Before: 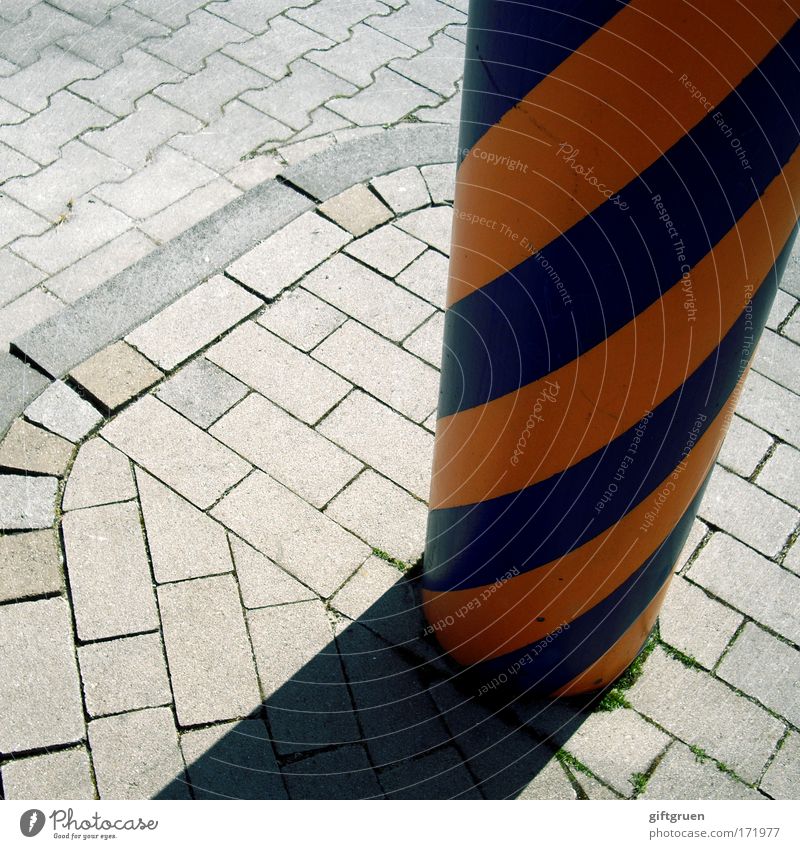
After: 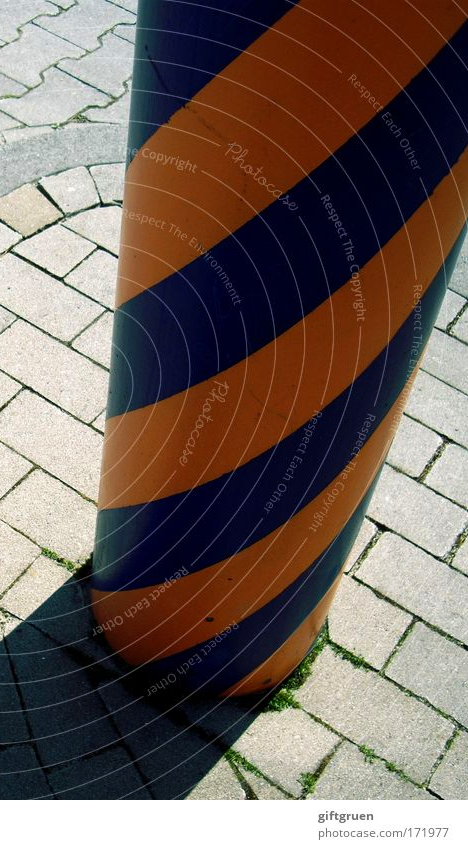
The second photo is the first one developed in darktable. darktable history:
crop: left 41.445%
velvia: on, module defaults
